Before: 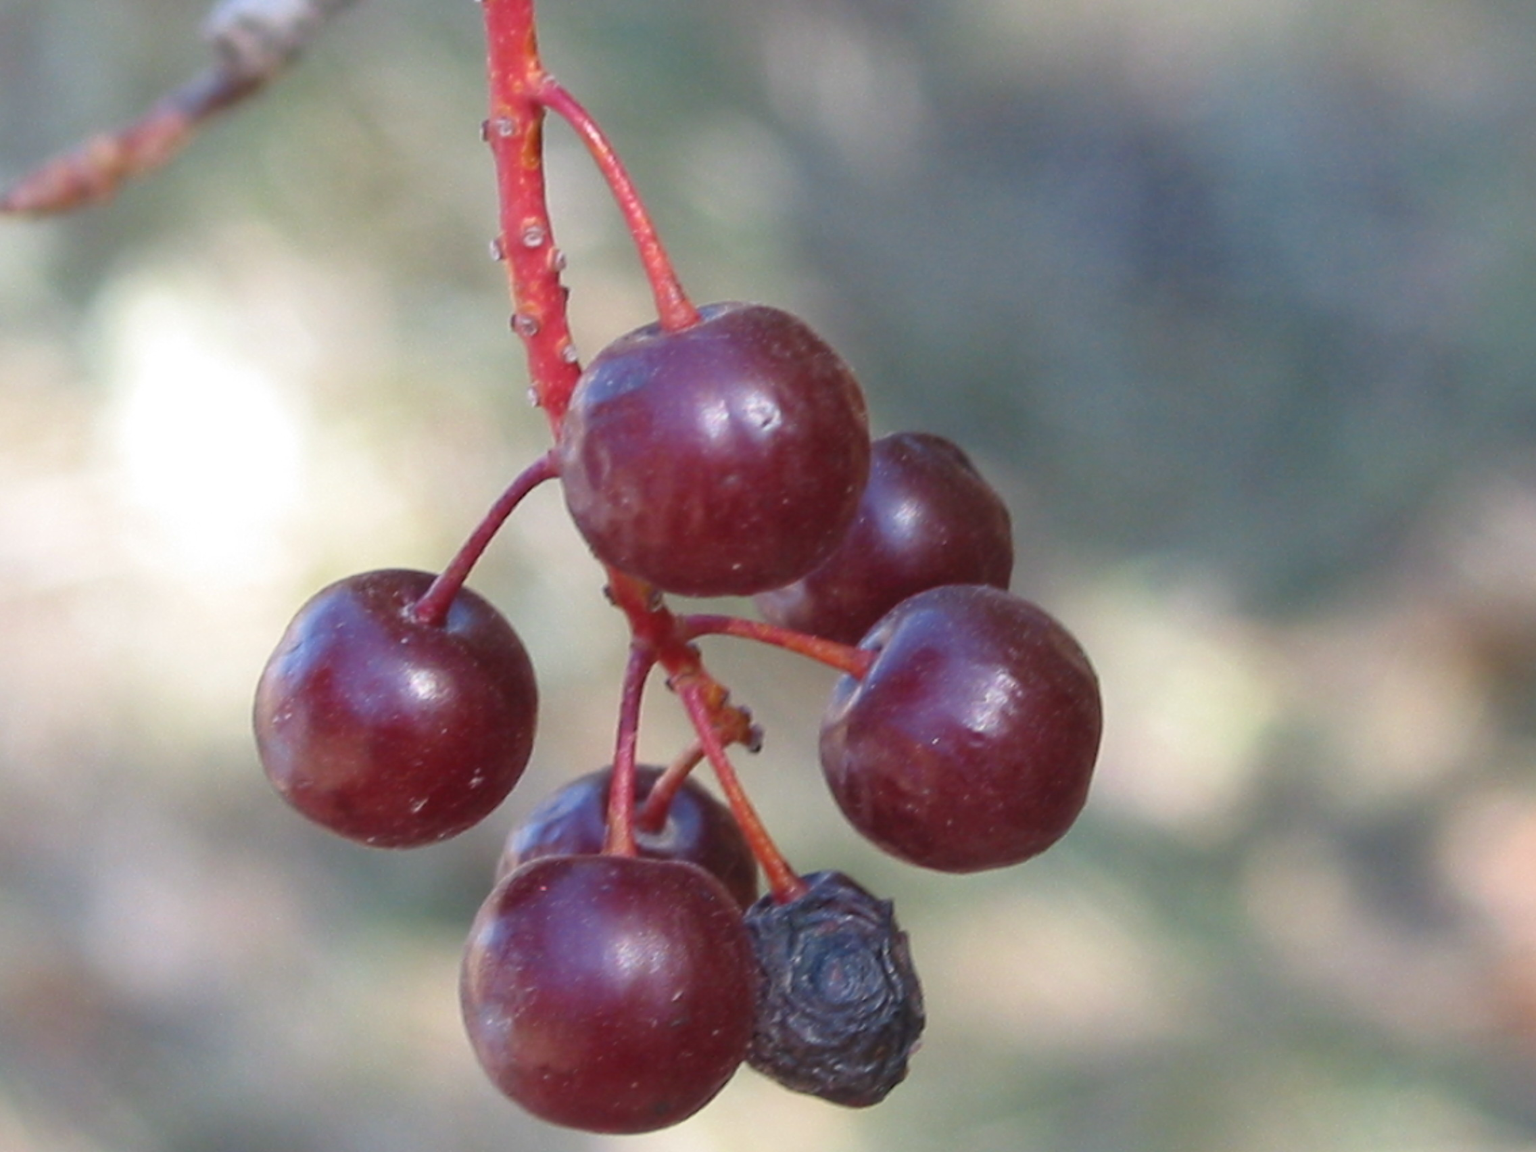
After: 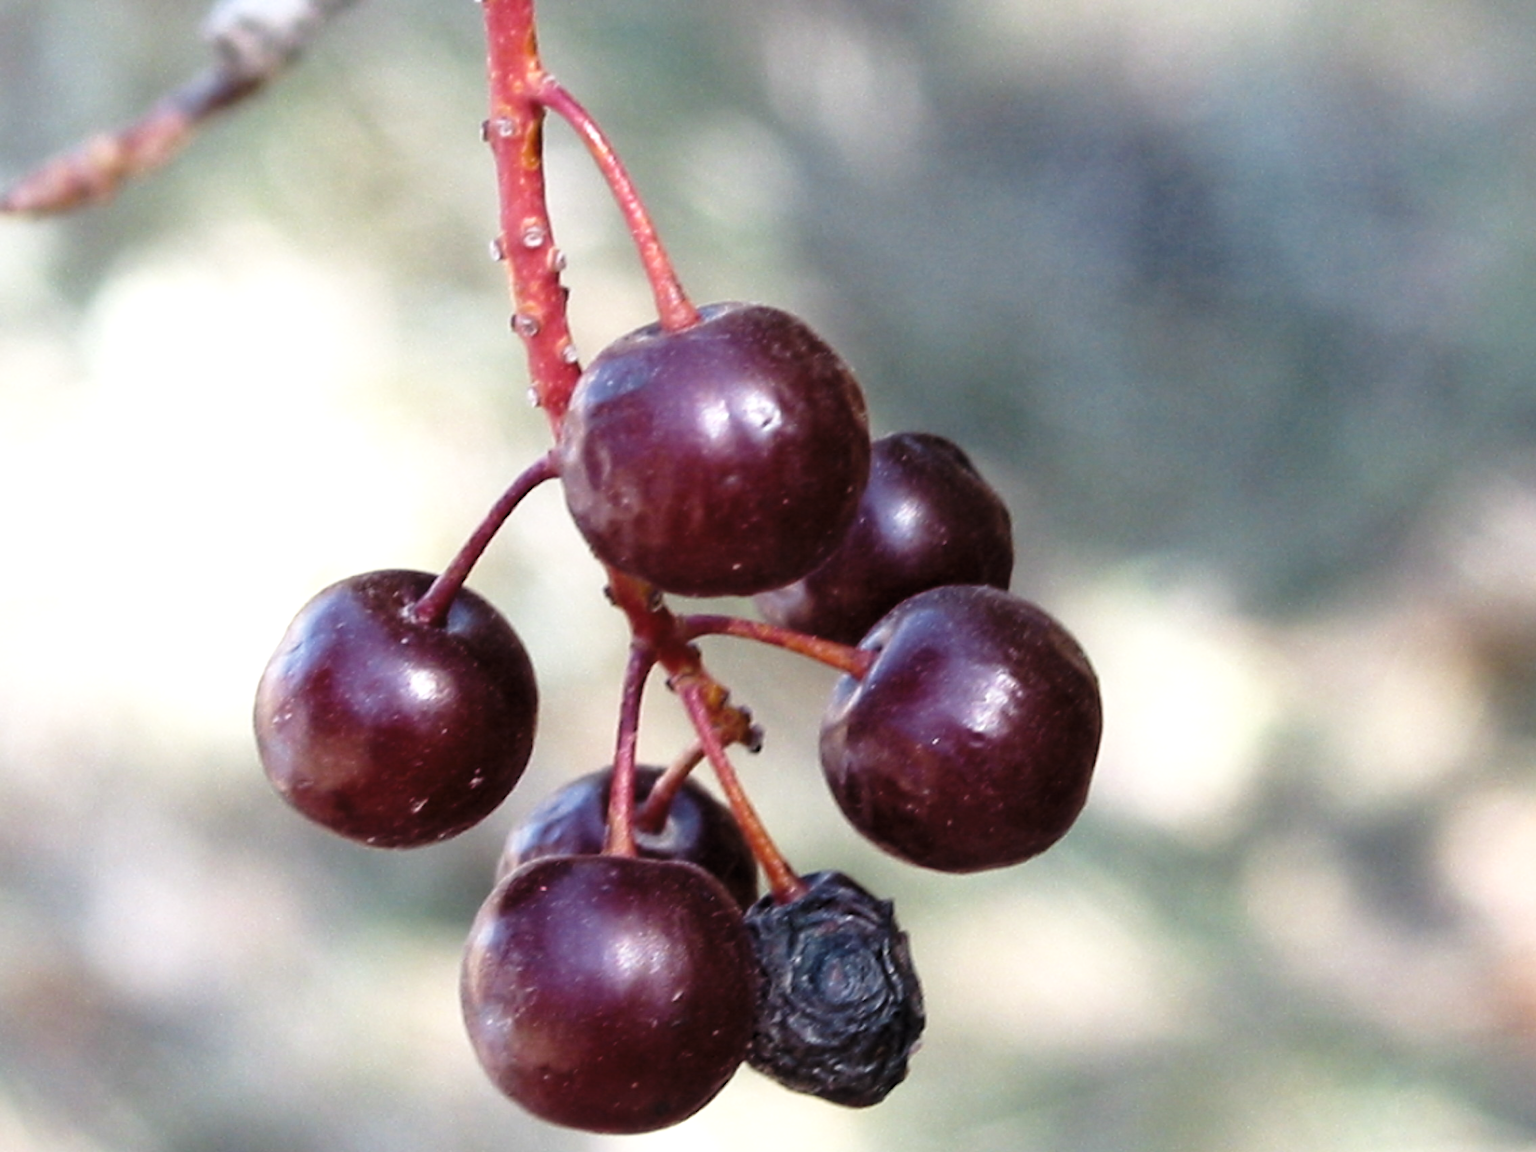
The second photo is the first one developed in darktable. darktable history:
base curve: curves: ch0 [(0, 0) (0.028, 0.03) (0.121, 0.232) (0.46, 0.748) (0.859, 0.968) (1, 1)], preserve colors none
levels: levels [0.101, 0.578, 0.953]
